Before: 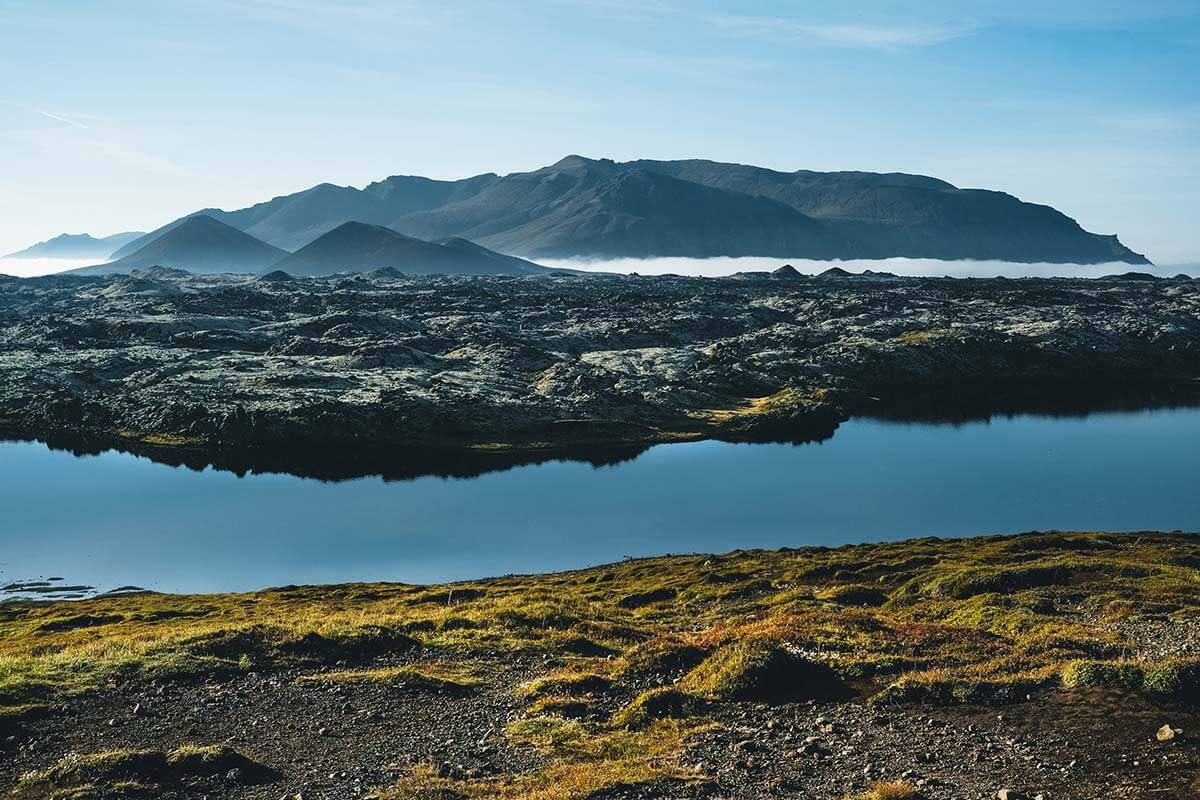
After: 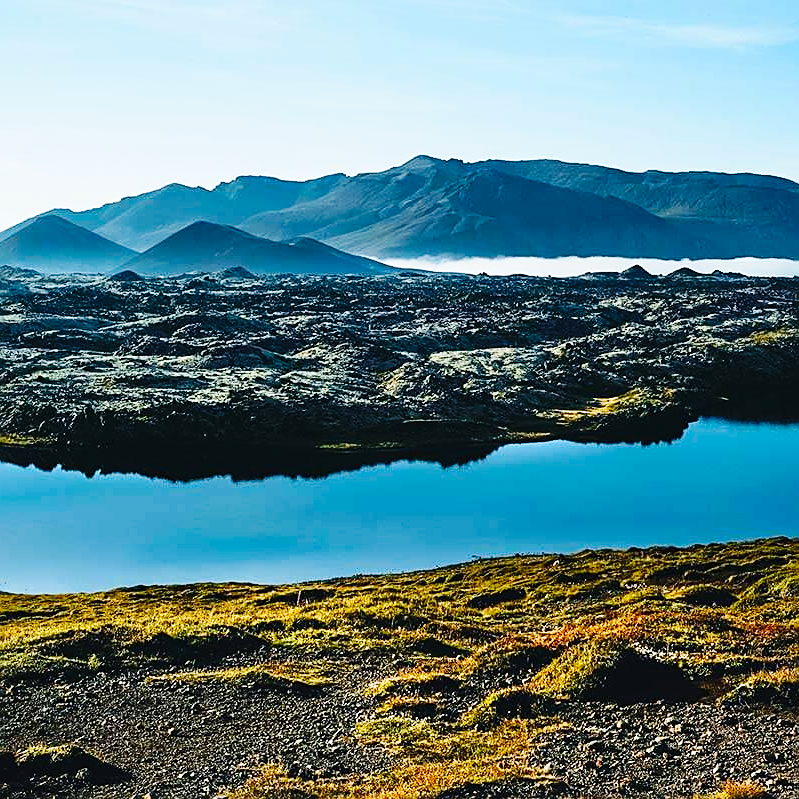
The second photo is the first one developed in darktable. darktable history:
base curve: curves: ch0 [(0, 0) (0.036, 0.025) (0.121, 0.166) (0.206, 0.329) (0.605, 0.79) (1, 1)], preserve colors none
sharpen: on, module defaults
white balance: emerald 1
crop and rotate: left 12.648%, right 20.685%
contrast brightness saturation: contrast 0.09, saturation 0.28
